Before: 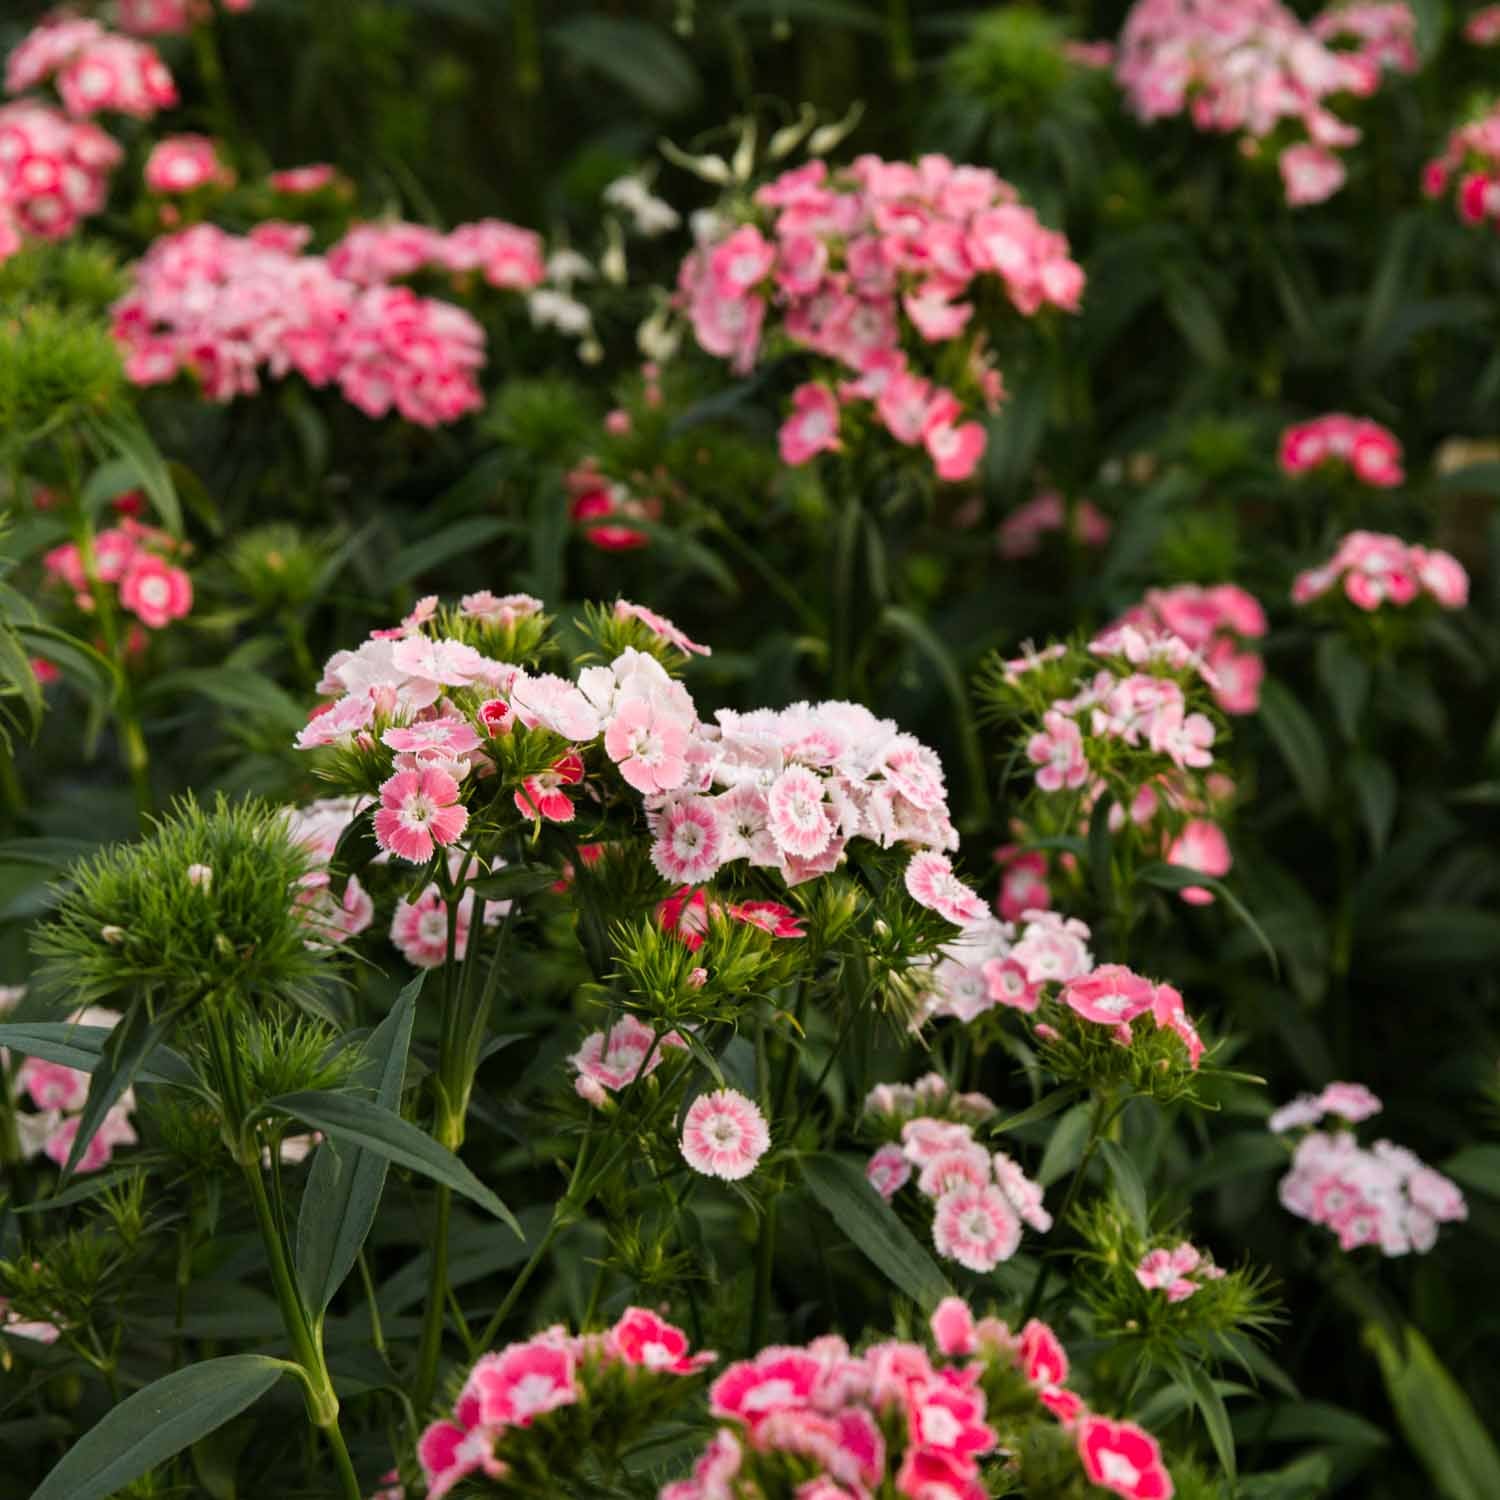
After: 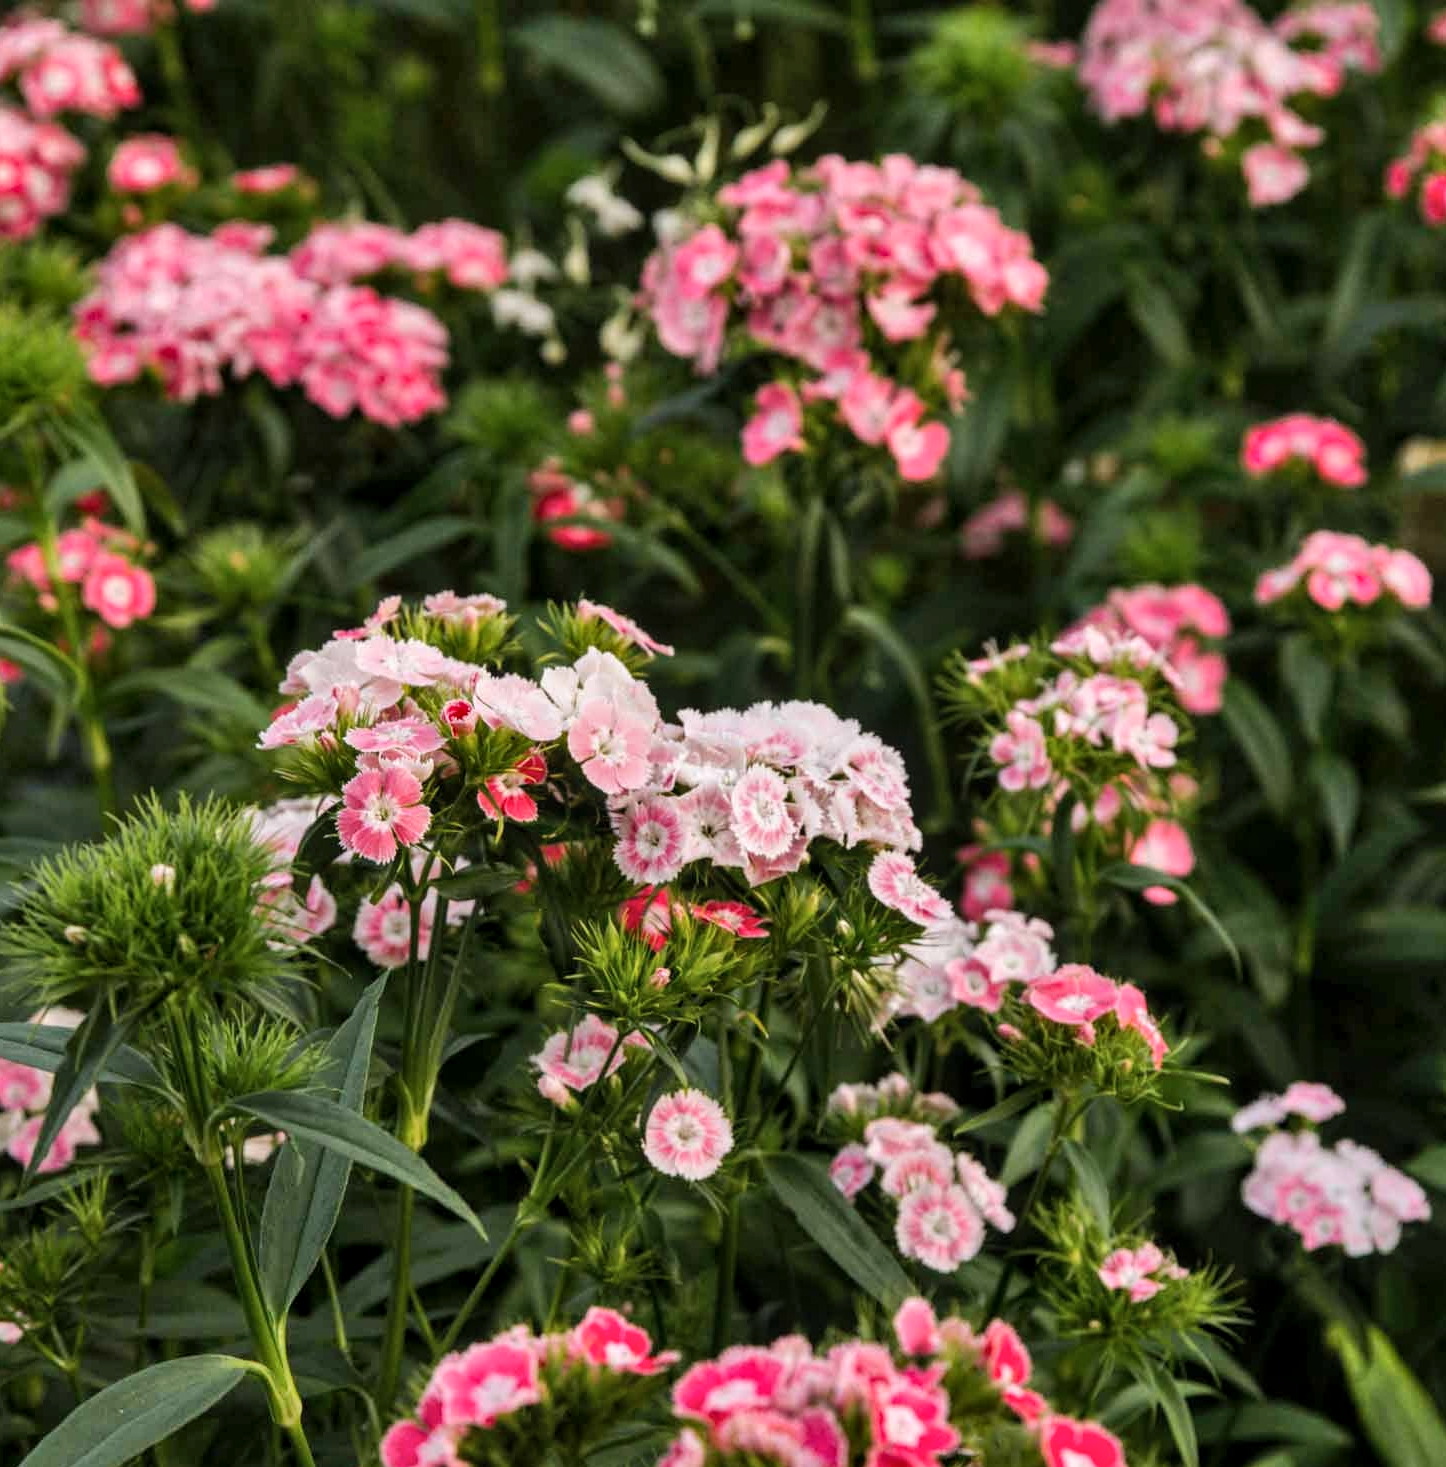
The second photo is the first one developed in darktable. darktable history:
local contrast: on, module defaults
crop and rotate: left 2.502%, right 1.043%, bottom 2.189%
shadows and highlights: soften with gaussian
